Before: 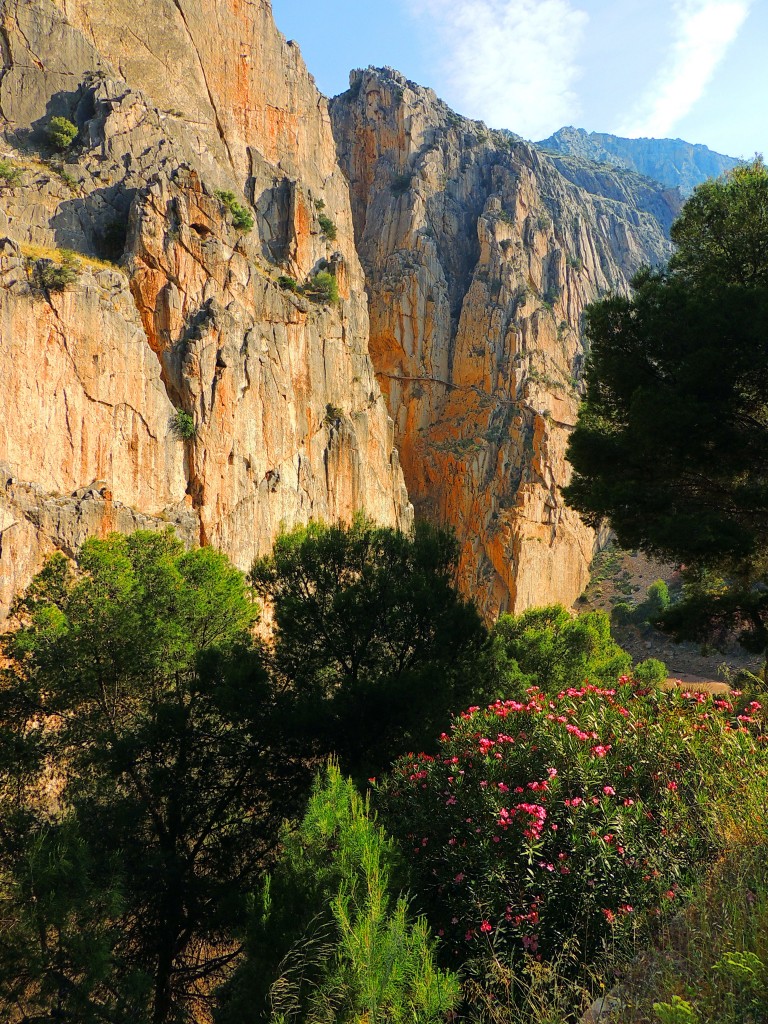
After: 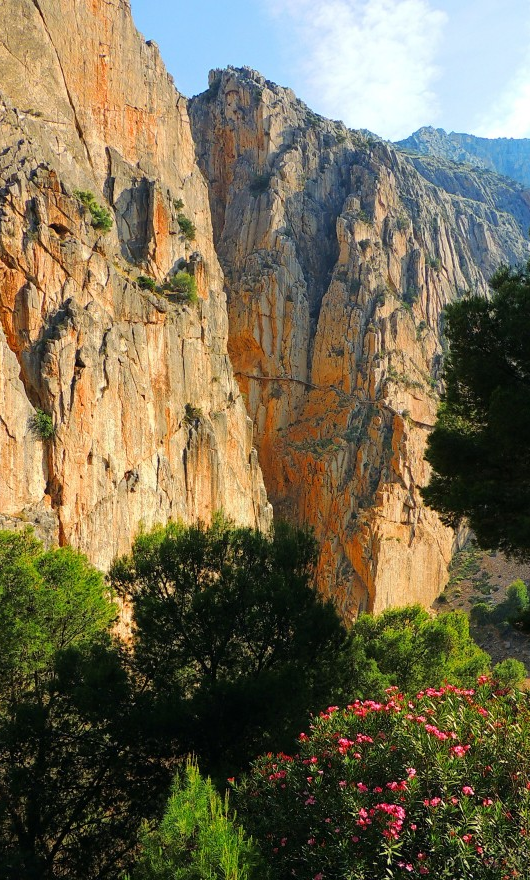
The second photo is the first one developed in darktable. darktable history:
crop: left 18.485%, right 12.391%, bottom 14.052%
